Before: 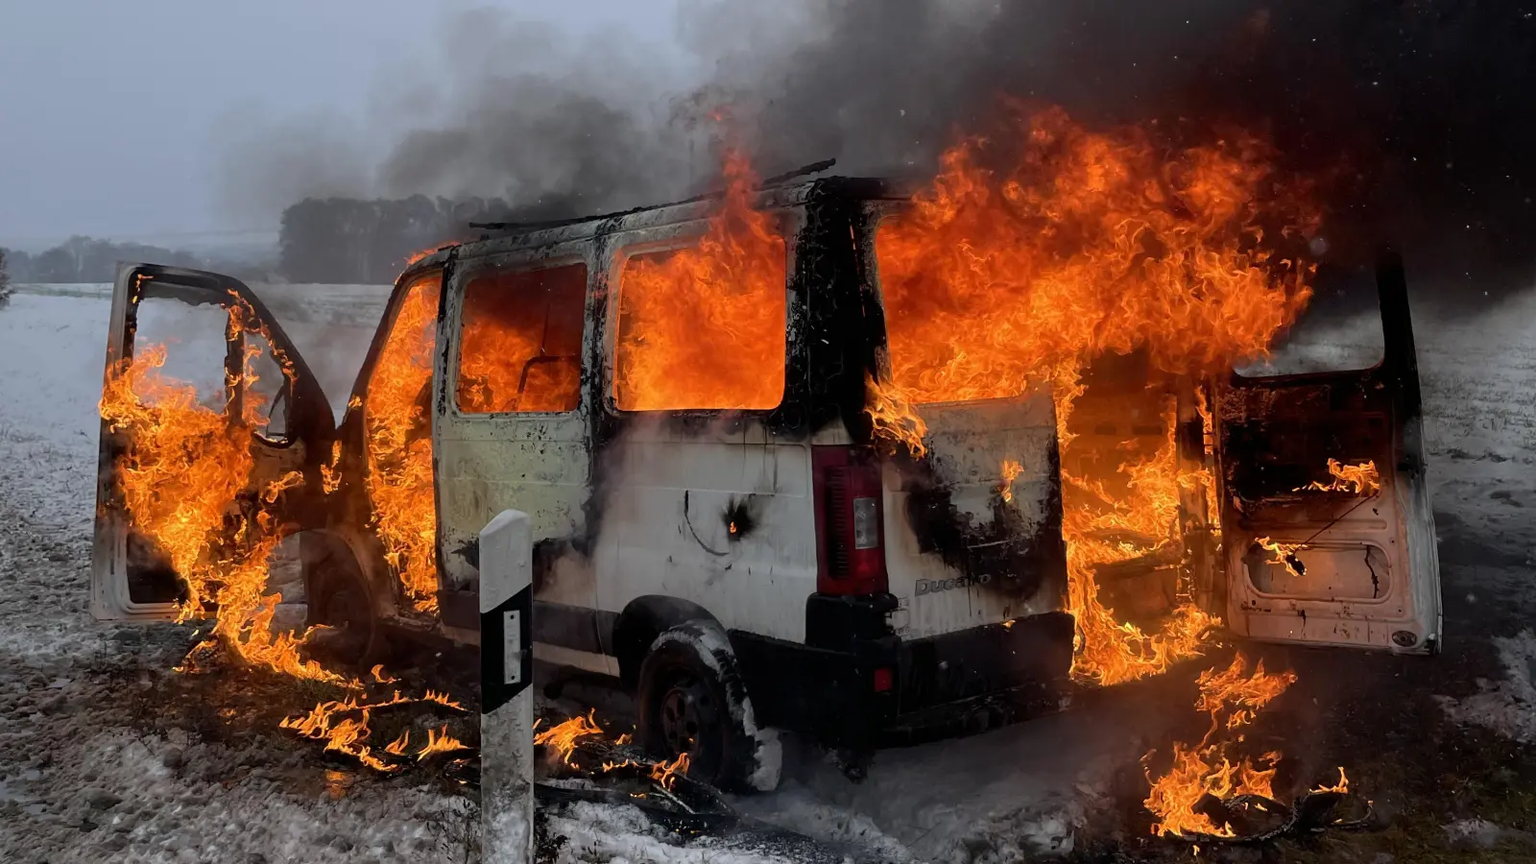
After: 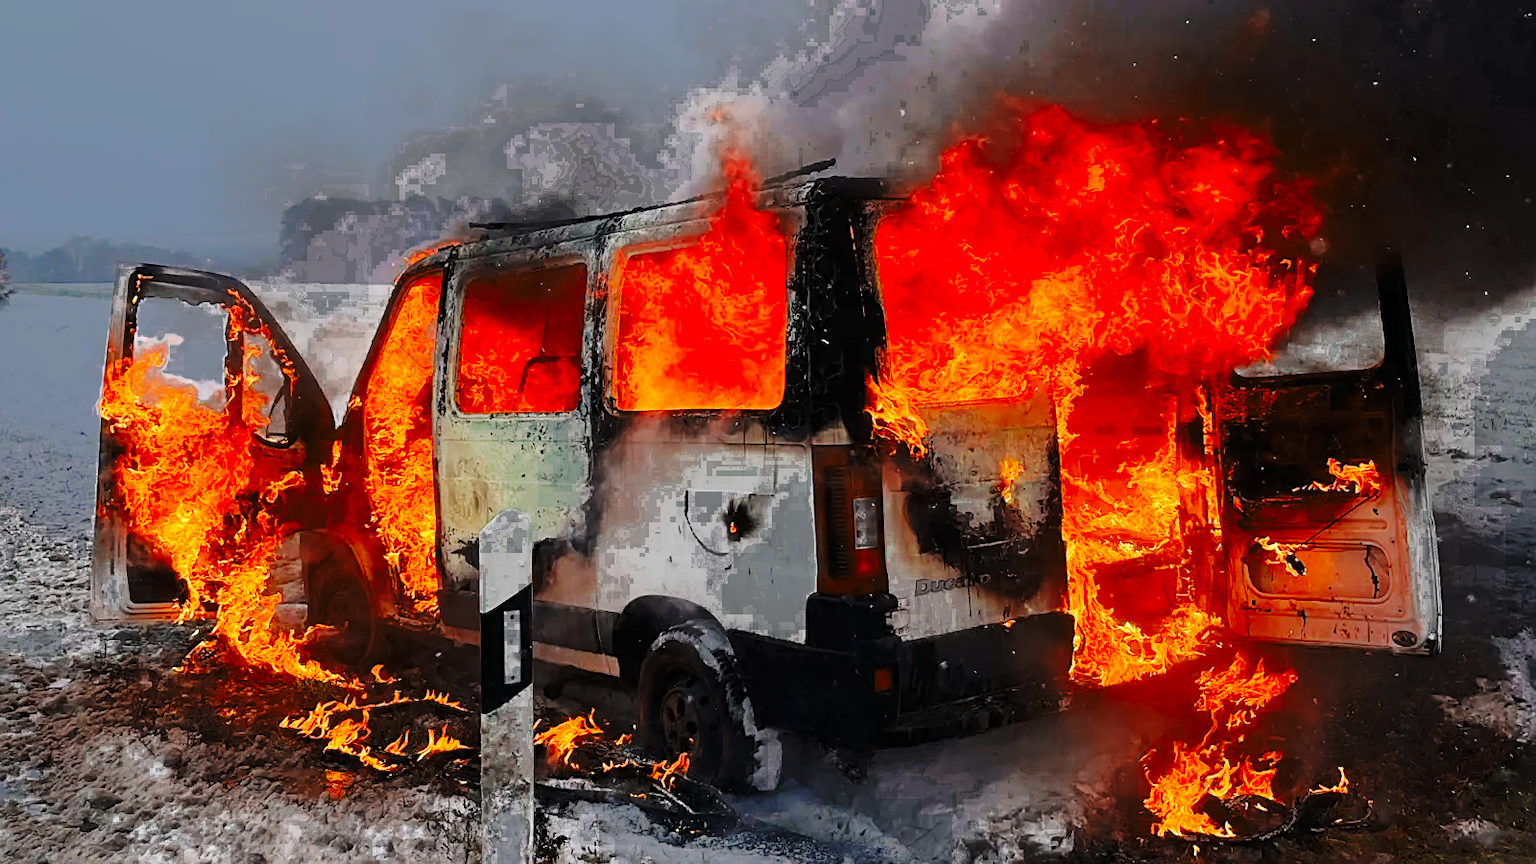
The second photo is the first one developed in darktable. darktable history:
base curve: curves: ch0 [(0, 0) (0.036, 0.025) (0.121, 0.166) (0.206, 0.329) (0.605, 0.79) (1, 1)], preserve colors none
contrast brightness saturation: contrast 0.068, brightness 0.17, saturation 0.401
sharpen: on, module defaults
color zones: curves: ch0 [(0, 0.5) (0.125, 0.4) (0.25, 0.5) (0.375, 0.4) (0.5, 0.4) (0.625, 0.35) (0.75, 0.35) (0.875, 0.5)]; ch1 [(0, 0.35) (0.125, 0.45) (0.25, 0.35) (0.375, 0.35) (0.5, 0.35) (0.625, 0.35) (0.75, 0.45) (0.875, 0.35)]; ch2 [(0, 0.6) (0.125, 0.5) (0.25, 0.5) (0.375, 0.6) (0.5, 0.6) (0.625, 0.5) (0.75, 0.5) (0.875, 0.5)], process mode strong
color balance rgb: highlights gain › chroma 0.137%, highlights gain › hue 332.36°, perceptual saturation grading › global saturation 0.353%, perceptual brilliance grading › mid-tones 9.677%, perceptual brilliance grading › shadows 15.52%
